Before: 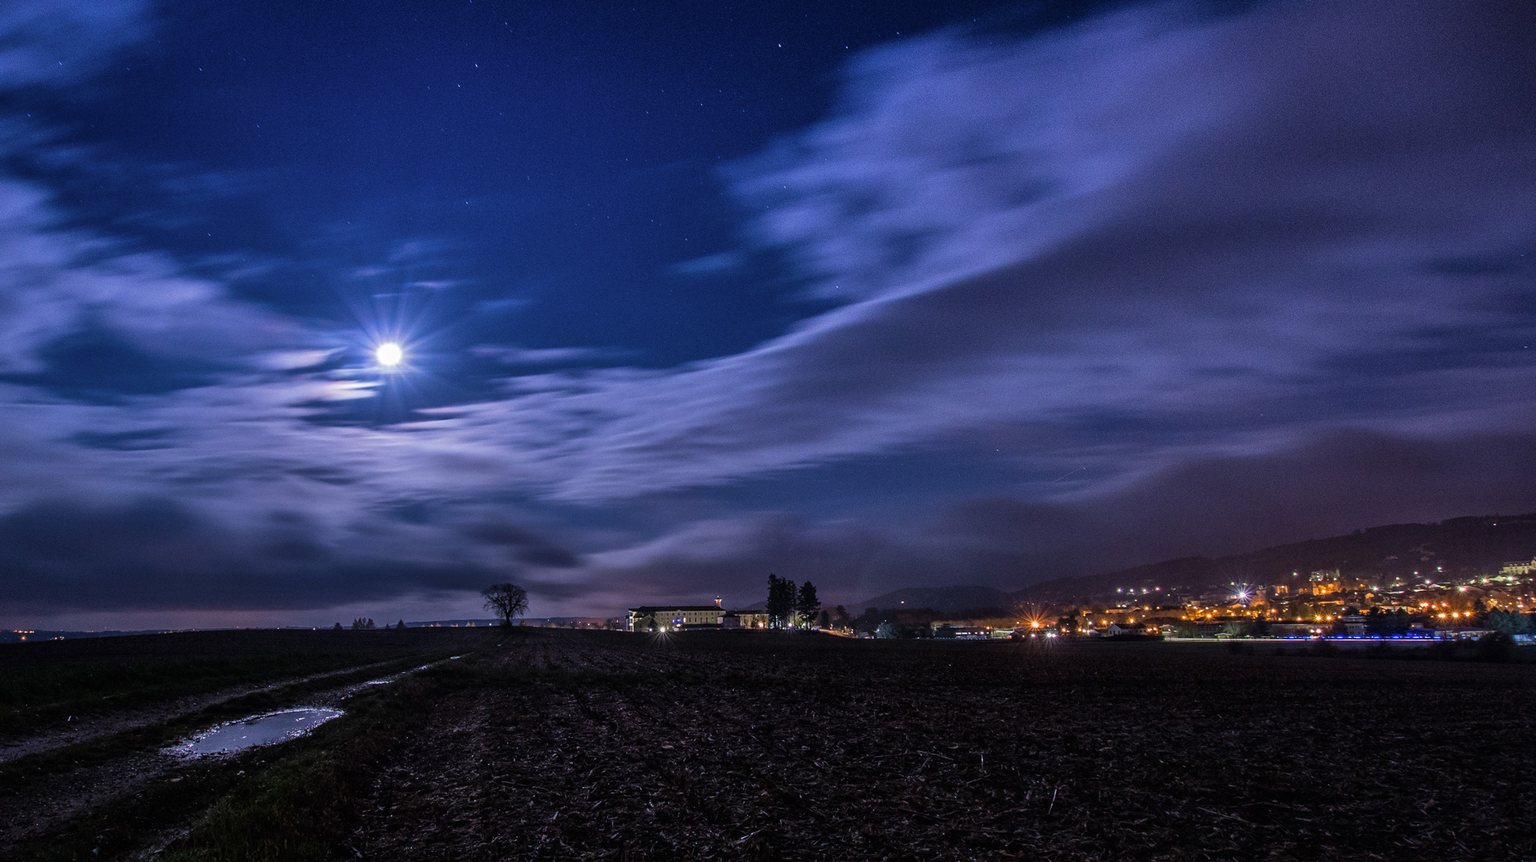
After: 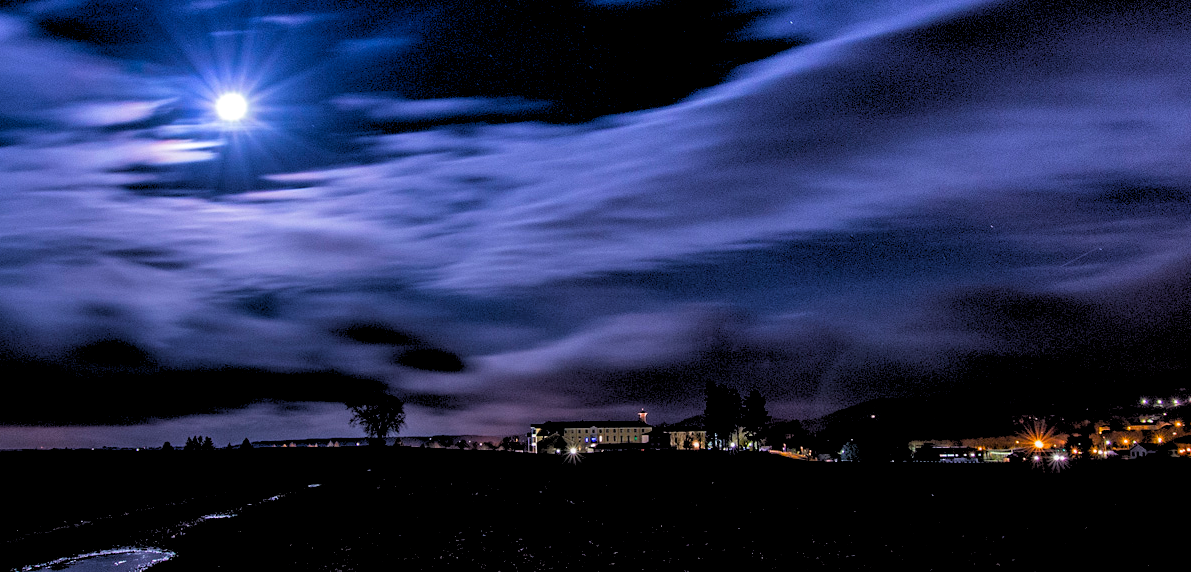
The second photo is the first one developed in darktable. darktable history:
rgb levels: levels [[0.029, 0.461, 0.922], [0, 0.5, 1], [0, 0.5, 1]]
color balance rgb: perceptual saturation grading › global saturation 20%, global vibrance 20%
crop: left 13.312%, top 31.28%, right 24.627%, bottom 15.582%
